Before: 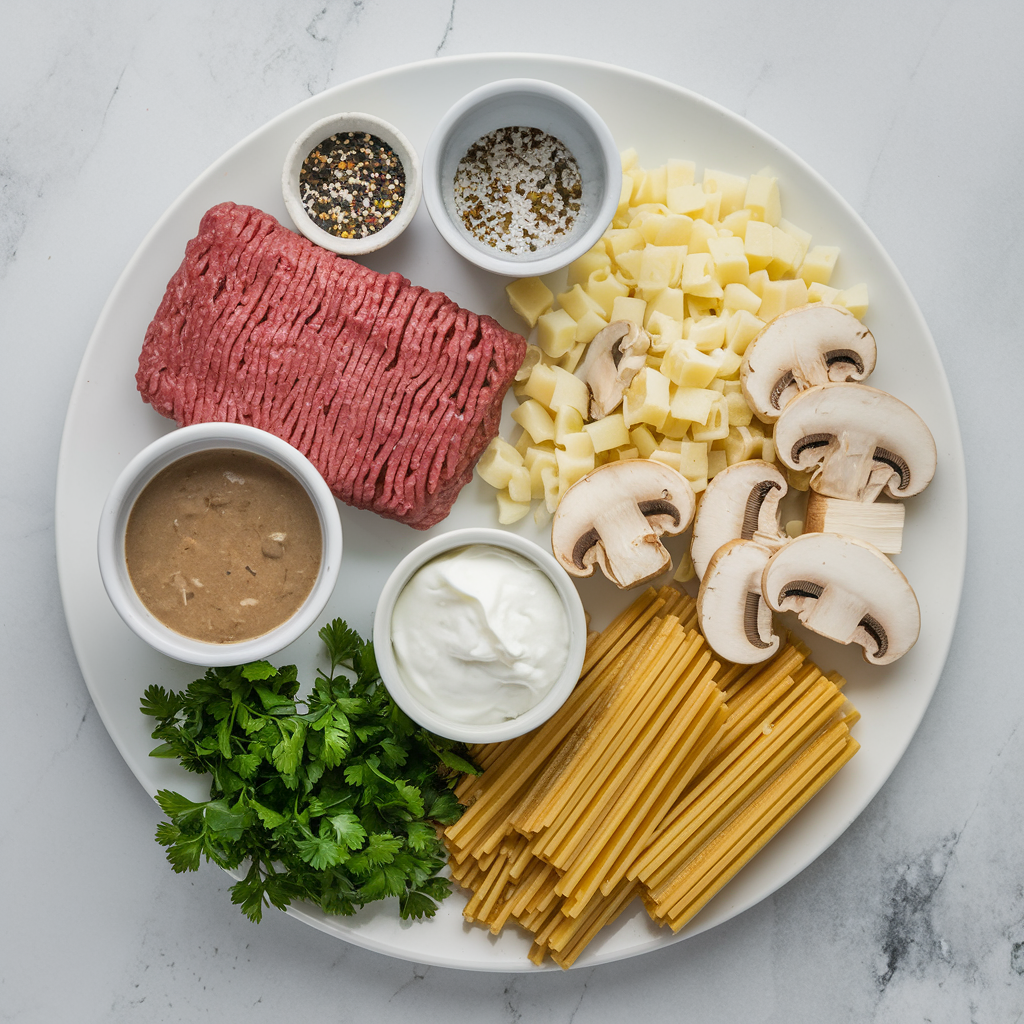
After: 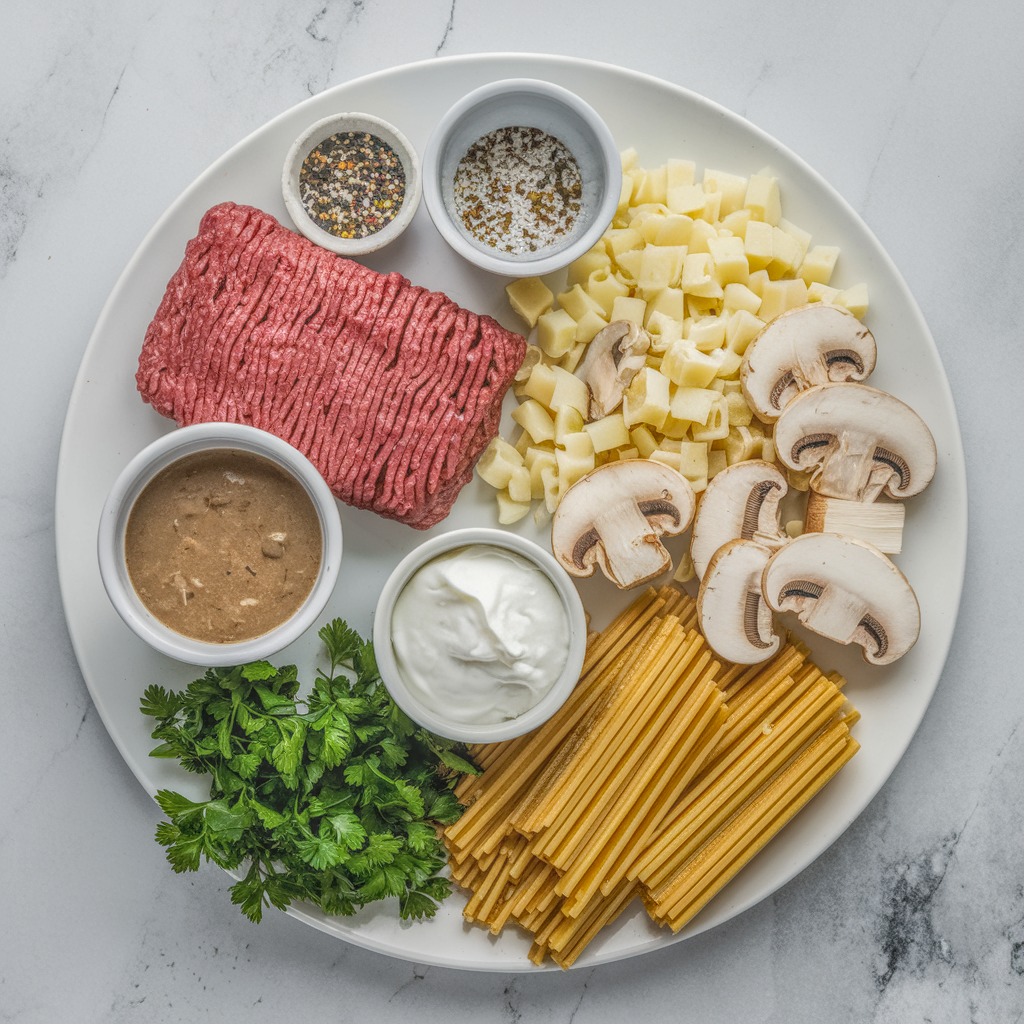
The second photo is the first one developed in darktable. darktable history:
local contrast: highlights 20%, shadows 27%, detail 199%, midtone range 0.2
